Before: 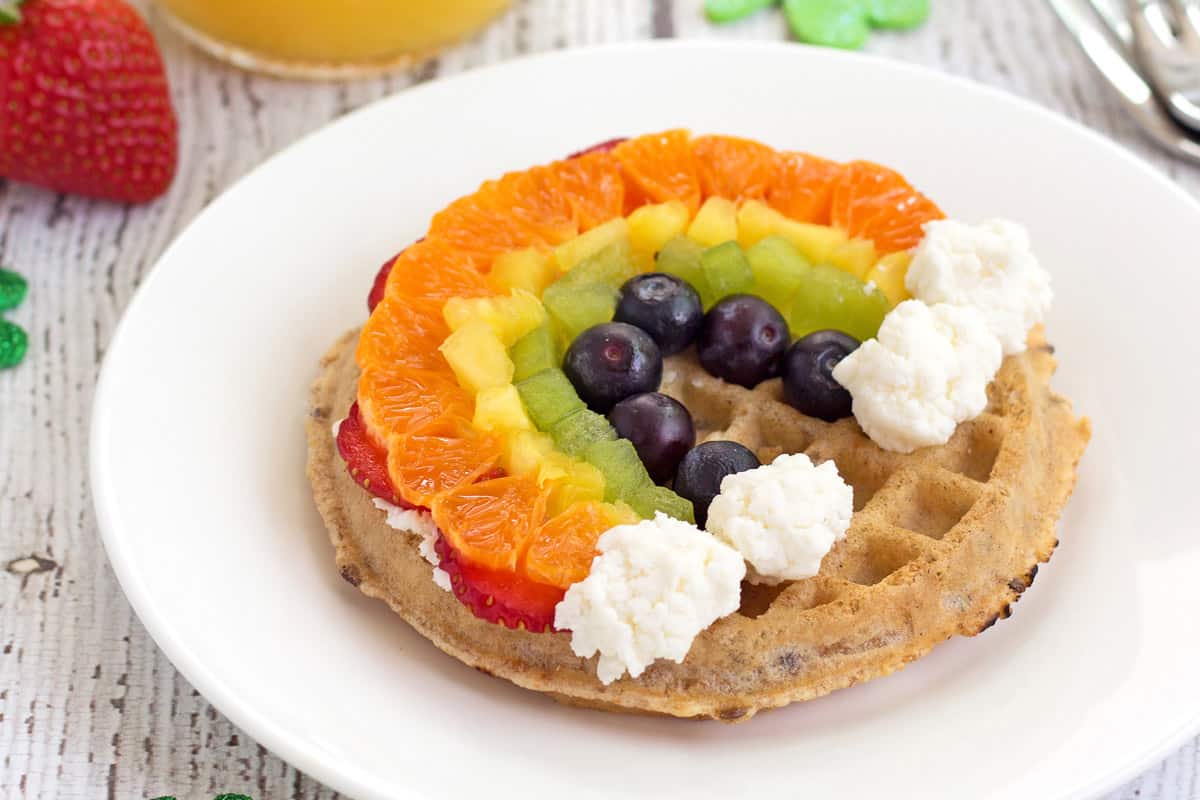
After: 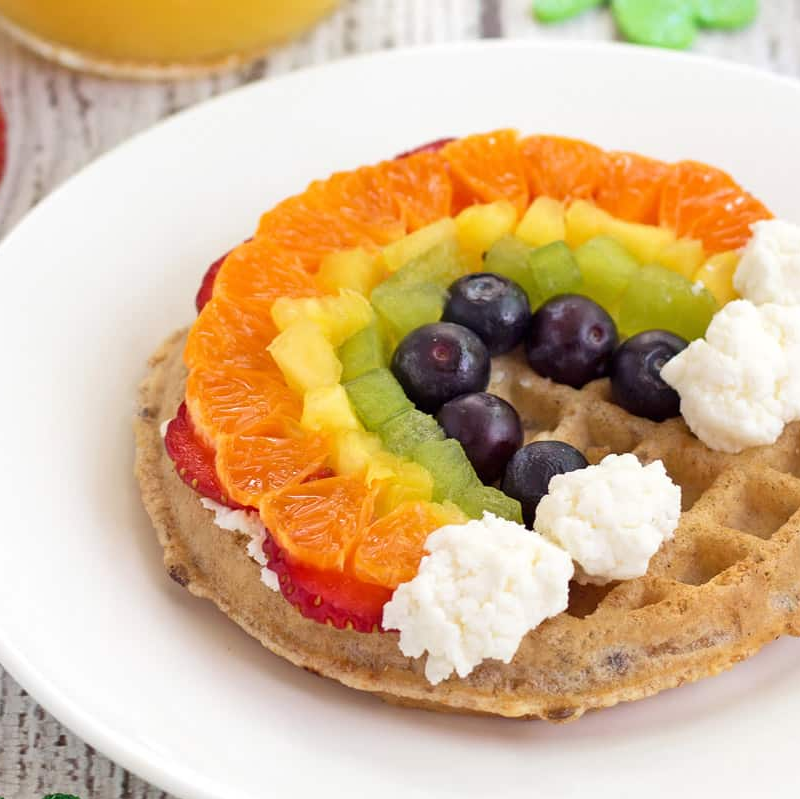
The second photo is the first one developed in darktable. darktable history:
crop and rotate: left 14.339%, right 18.99%
